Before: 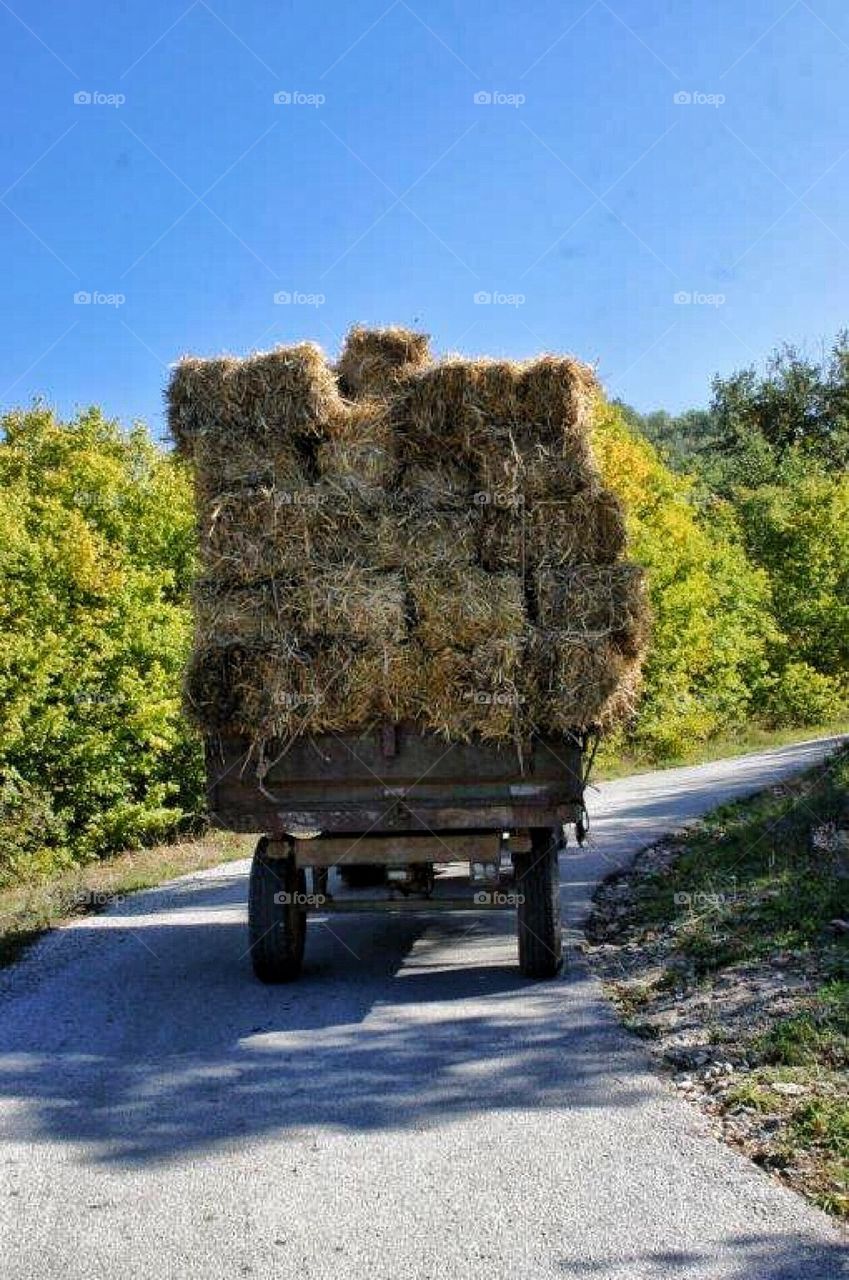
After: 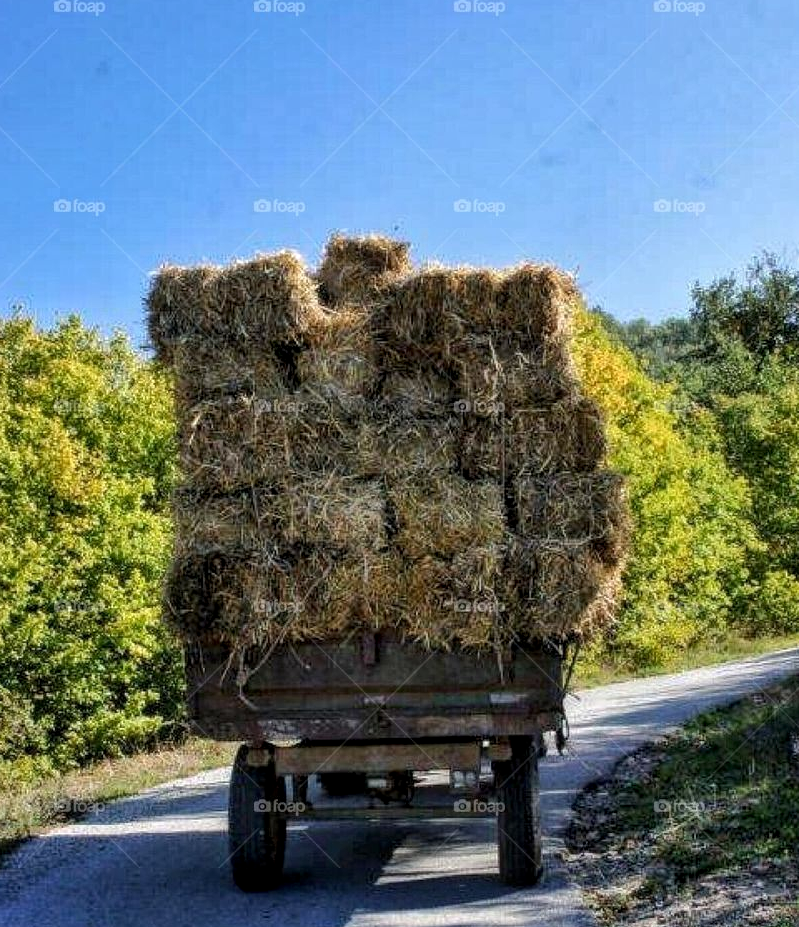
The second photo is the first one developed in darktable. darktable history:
crop: left 2.447%, top 7.224%, right 3.367%, bottom 20.346%
local contrast: on, module defaults
